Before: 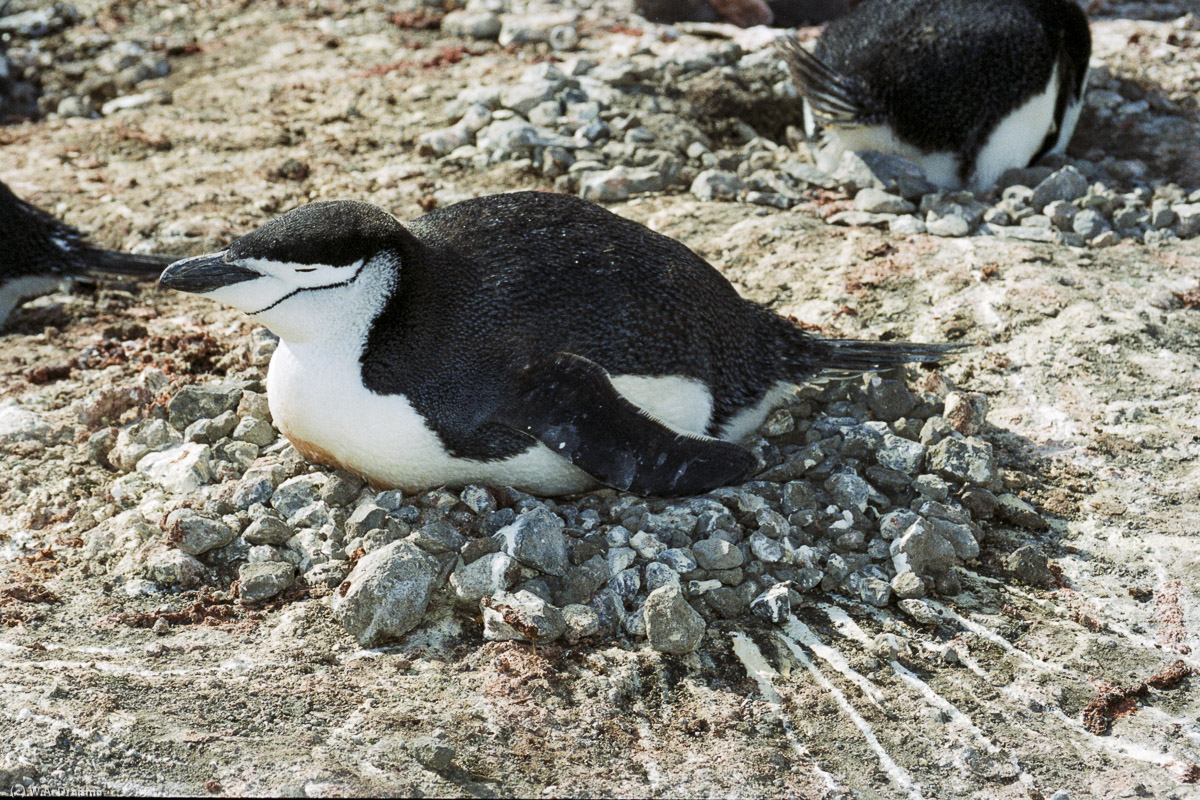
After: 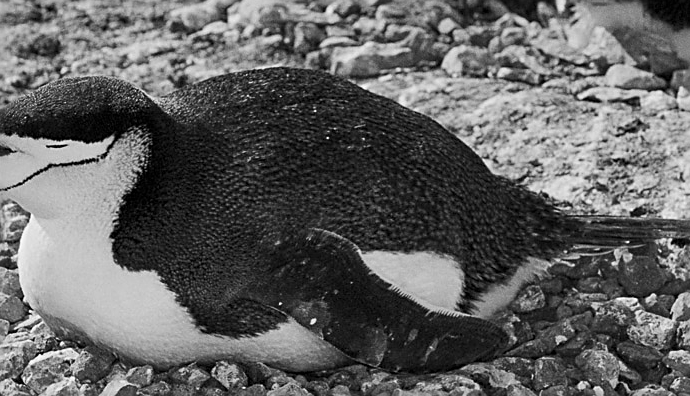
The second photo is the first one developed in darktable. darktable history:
shadows and highlights: shadows 82.51, white point adjustment -9.12, highlights -61.5, soften with gaussian
crop: left 20.815%, top 15.57%, right 21.66%, bottom 33.717%
contrast brightness saturation: saturation -0.157
color calibration: output gray [0.18, 0.41, 0.41, 0], x 0.381, y 0.391, temperature 4087.5 K
sharpen: amount 0.548
exposure: compensate highlight preservation false
